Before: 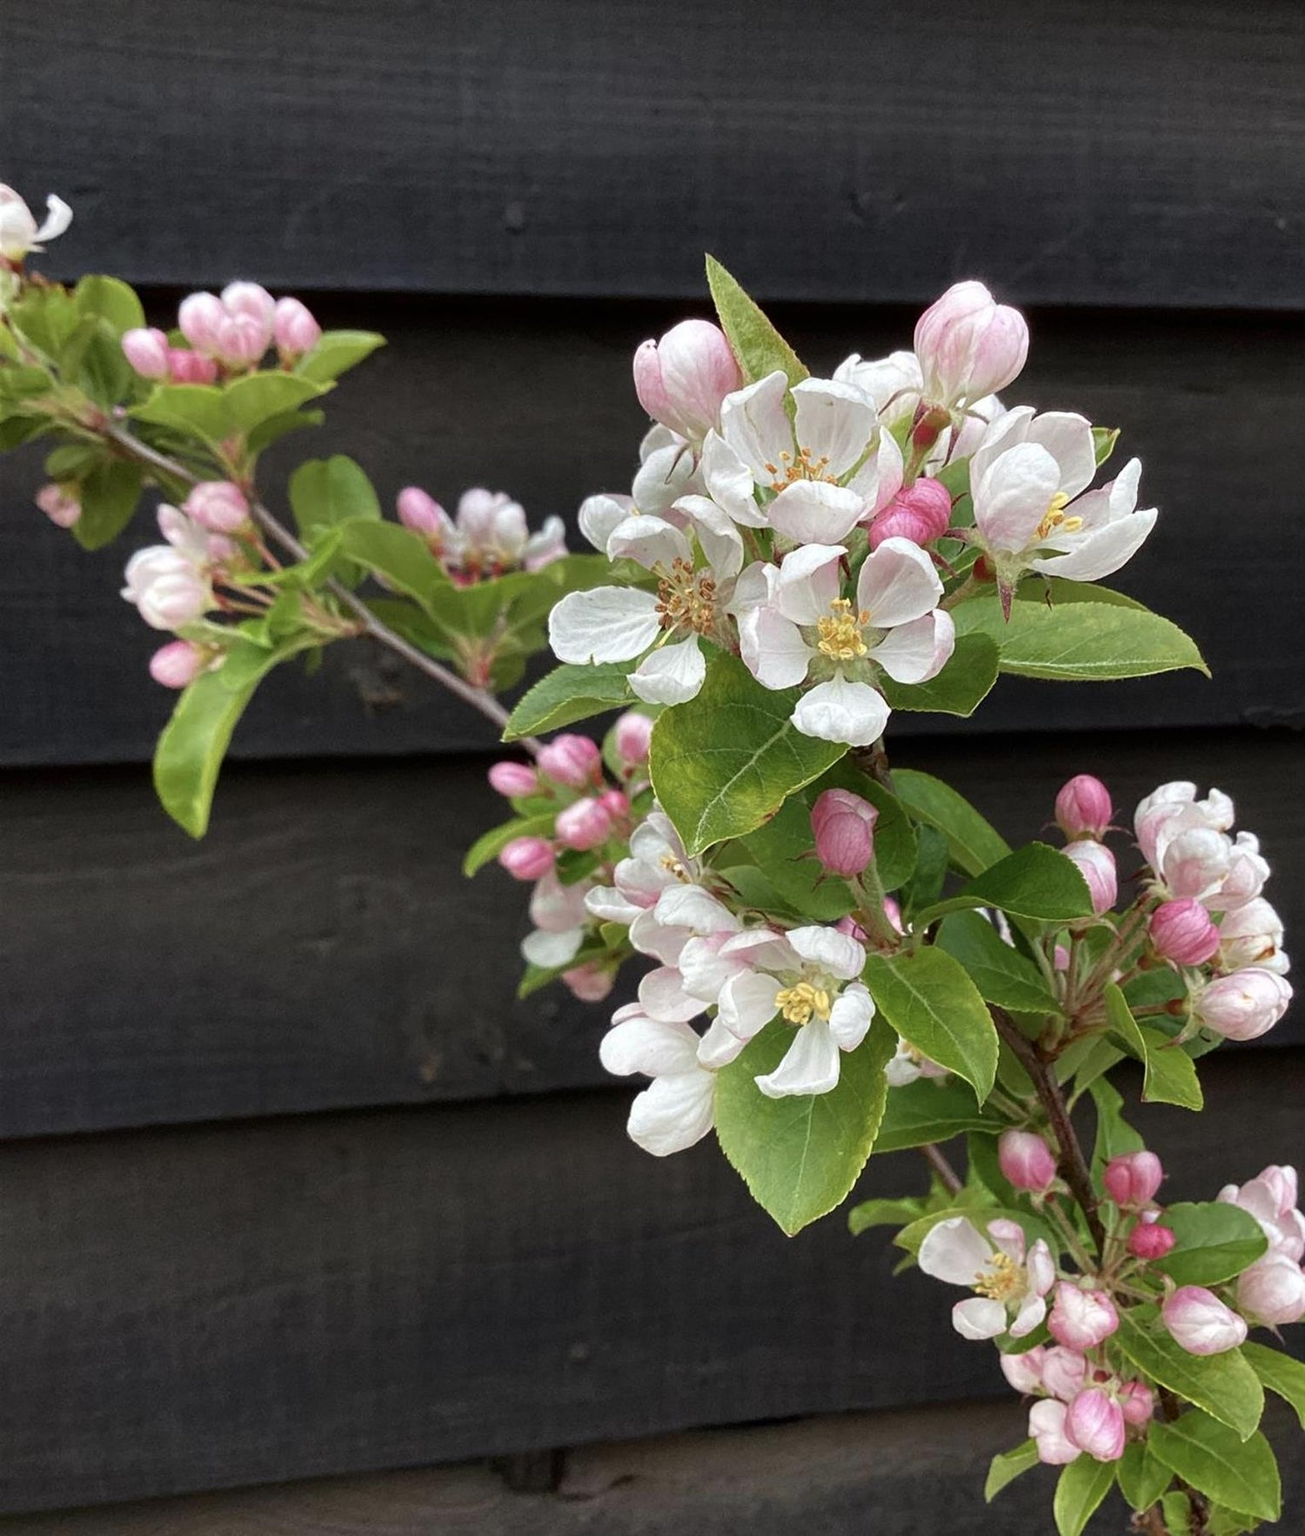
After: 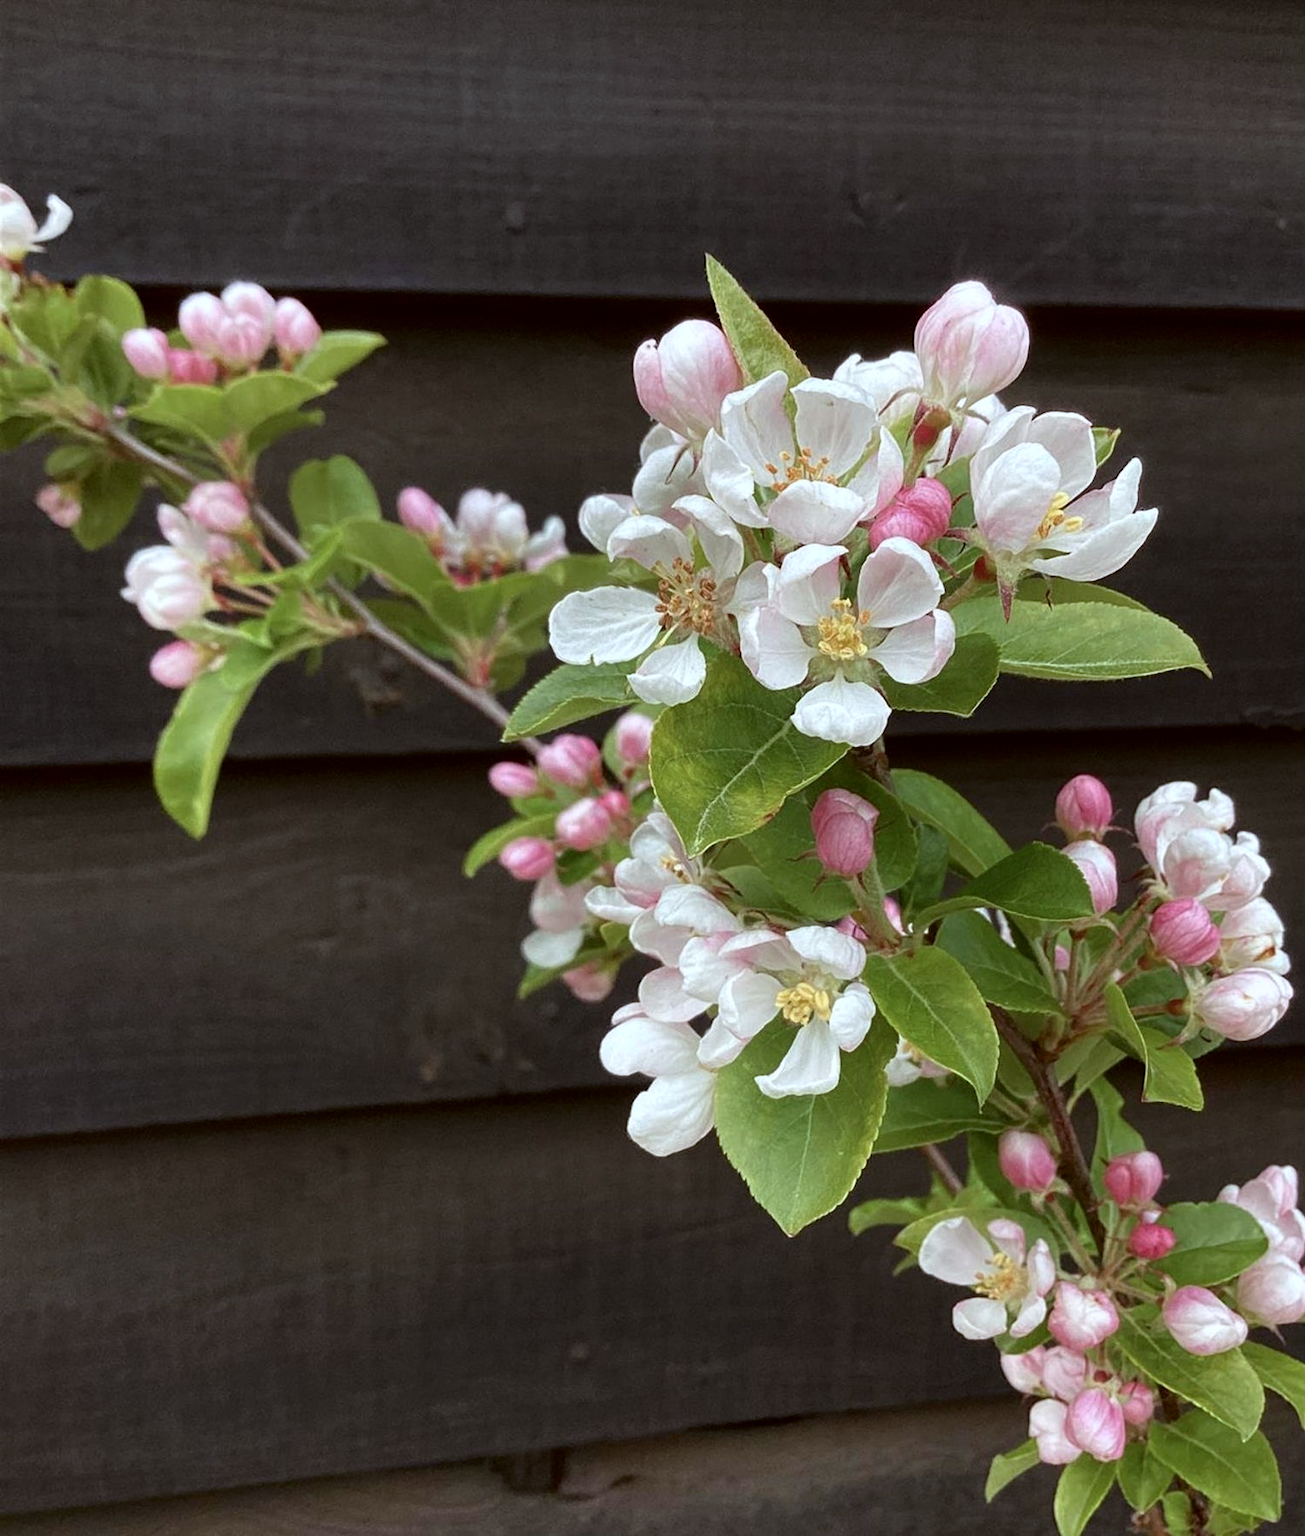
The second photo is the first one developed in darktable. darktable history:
color correction: highlights a* -3.07, highlights b* -6.42, shadows a* 2.98, shadows b* 5.45
